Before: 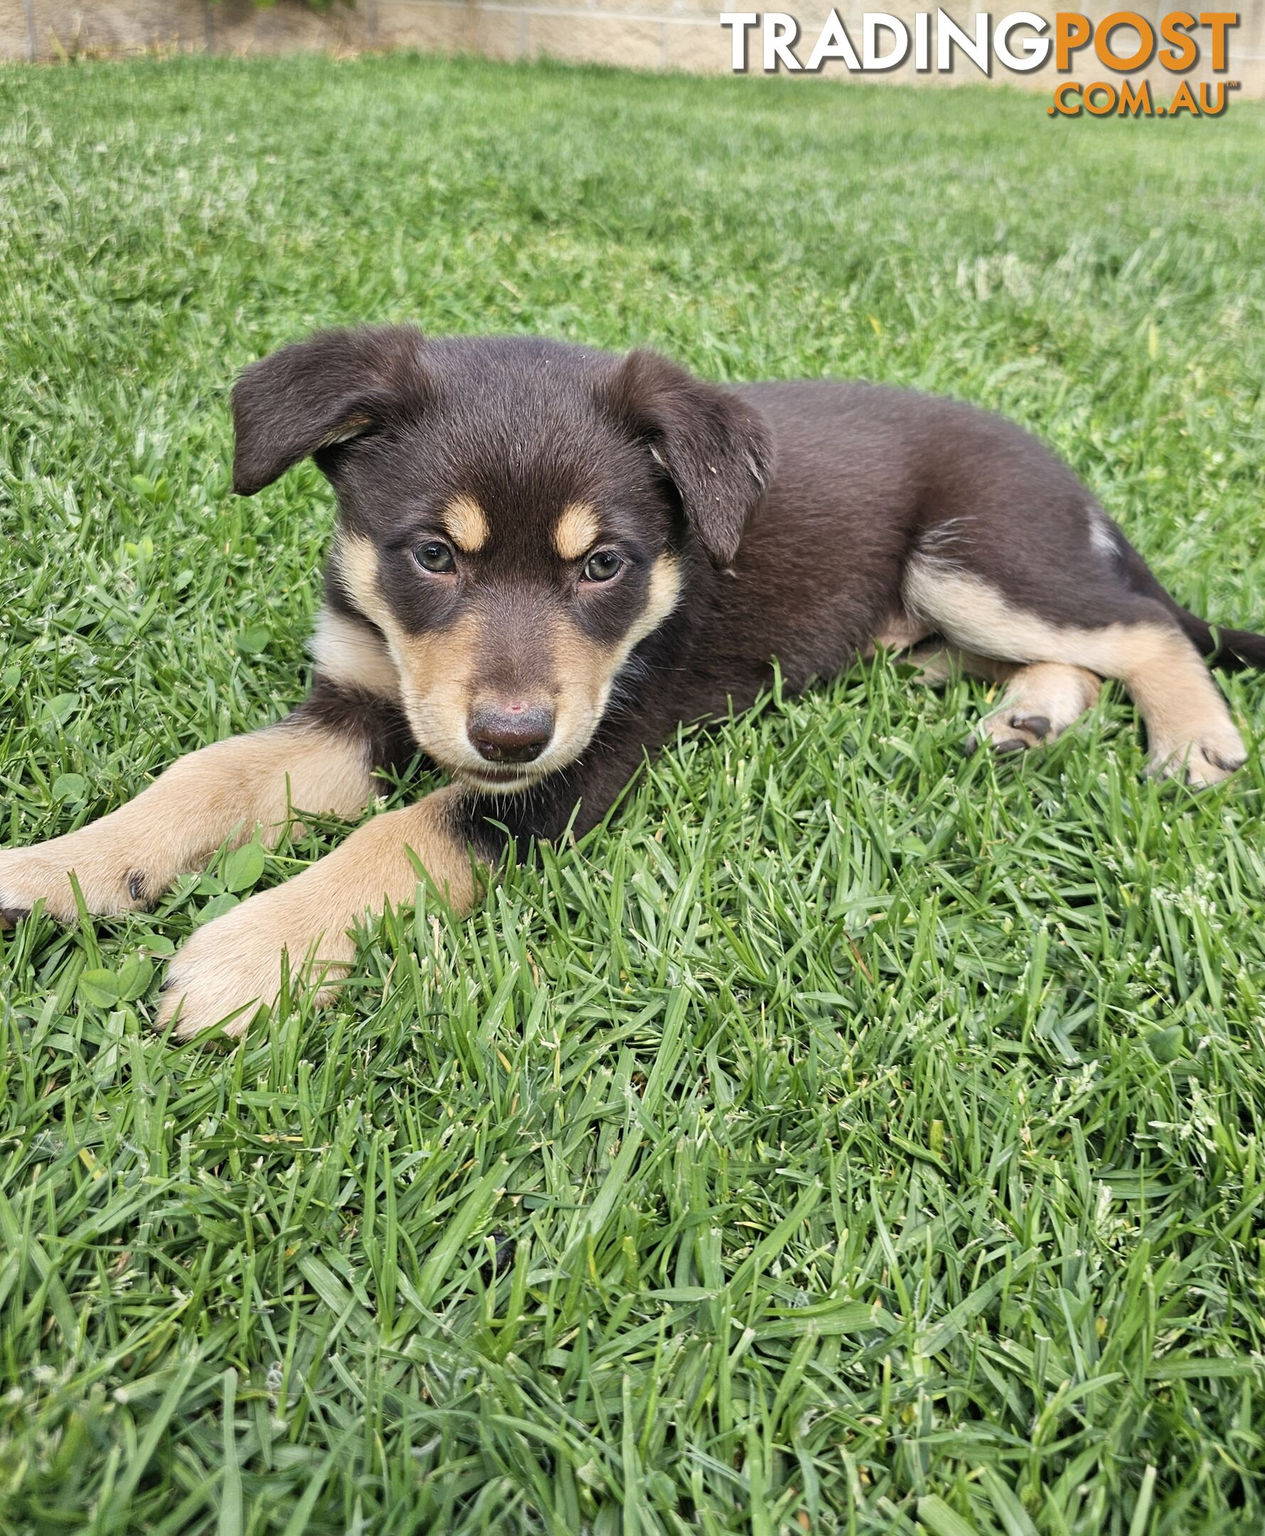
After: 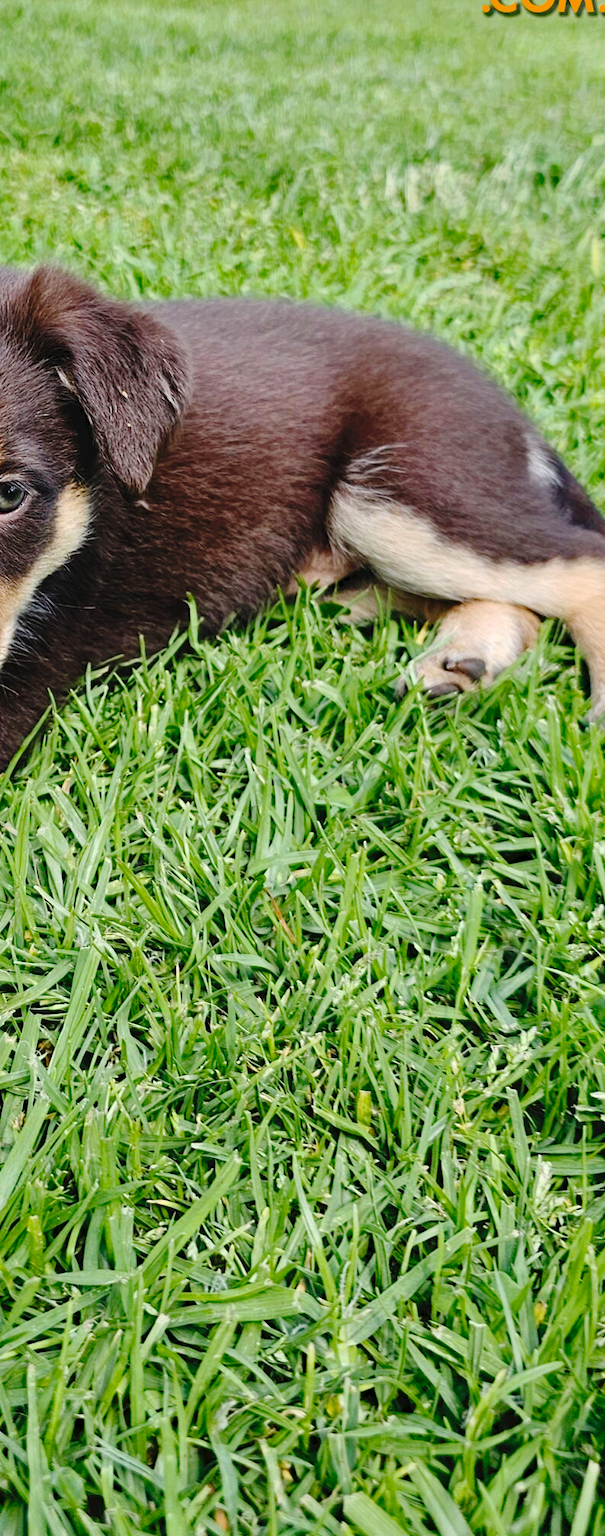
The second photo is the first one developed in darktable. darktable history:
color zones: curves: ch1 [(0, 0.523) (0.143, 0.545) (0.286, 0.52) (0.429, 0.506) (0.571, 0.503) (0.714, 0.503) (0.857, 0.508) (1, 0.523)]
crop: left 47.256%, top 6.705%, right 8.076%
tone curve: curves: ch0 [(0, 0) (0.003, 0.041) (0.011, 0.042) (0.025, 0.041) (0.044, 0.043) (0.069, 0.048) (0.1, 0.059) (0.136, 0.079) (0.177, 0.107) (0.224, 0.152) (0.277, 0.235) (0.335, 0.331) (0.399, 0.427) (0.468, 0.512) (0.543, 0.595) (0.623, 0.668) (0.709, 0.736) (0.801, 0.813) (0.898, 0.891) (1, 1)], preserve colors none
haze removal: adaptive false
